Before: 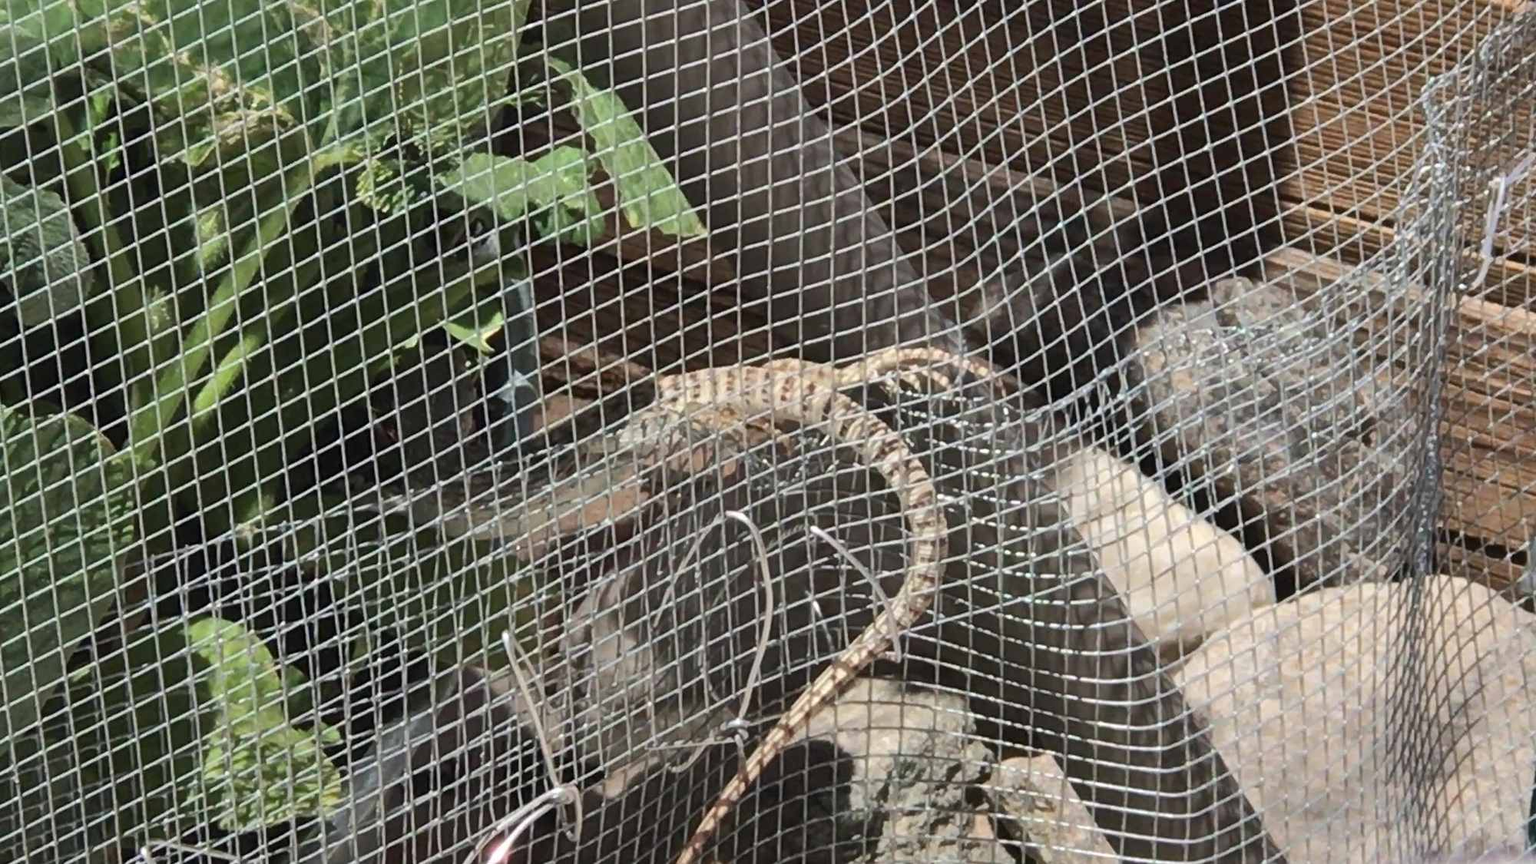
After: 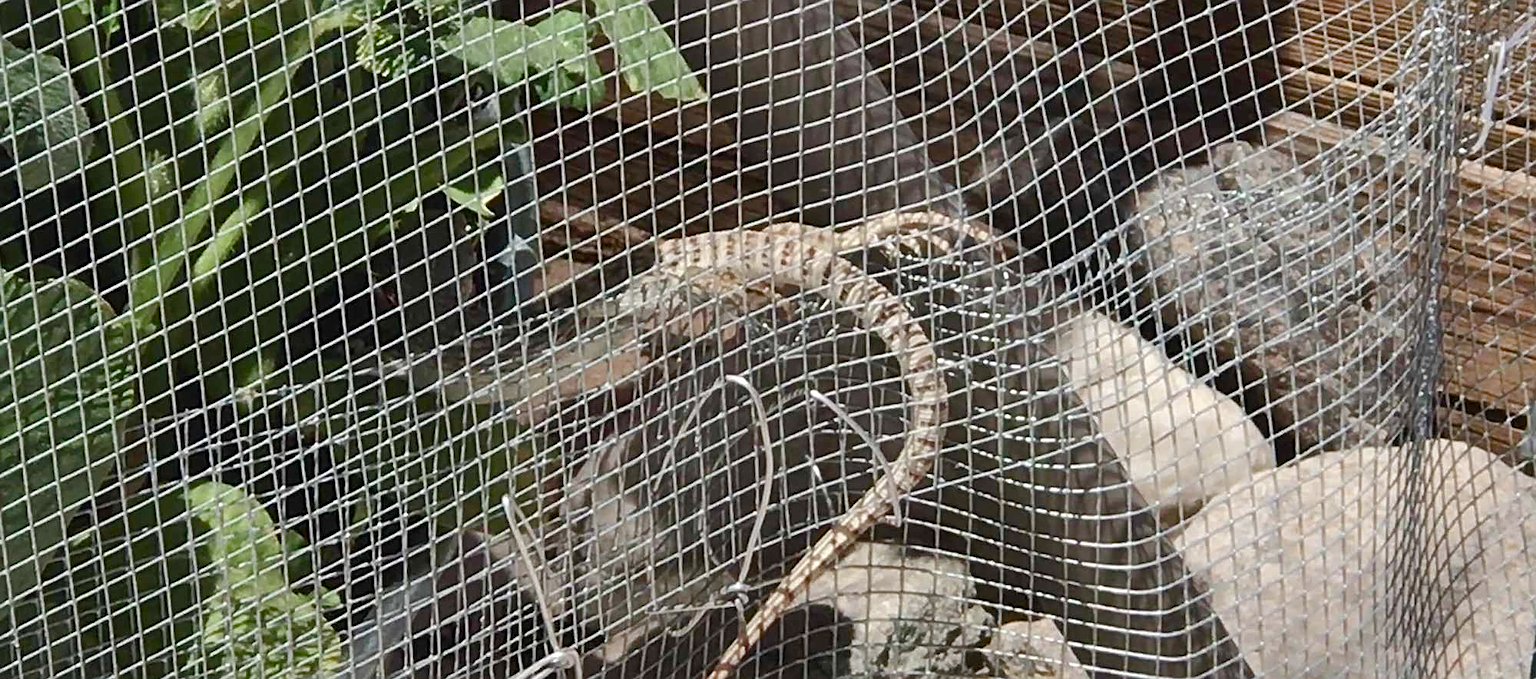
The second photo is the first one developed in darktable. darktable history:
color balance rgb: perceptual saturation grading › global saturation 20%, perceptual saturation grading › highlights -50%, perceptual saturation grading › shadows 30%
sharpen: on, module defaults
crop and rotate: top 15.774%, bottom 5.506%
